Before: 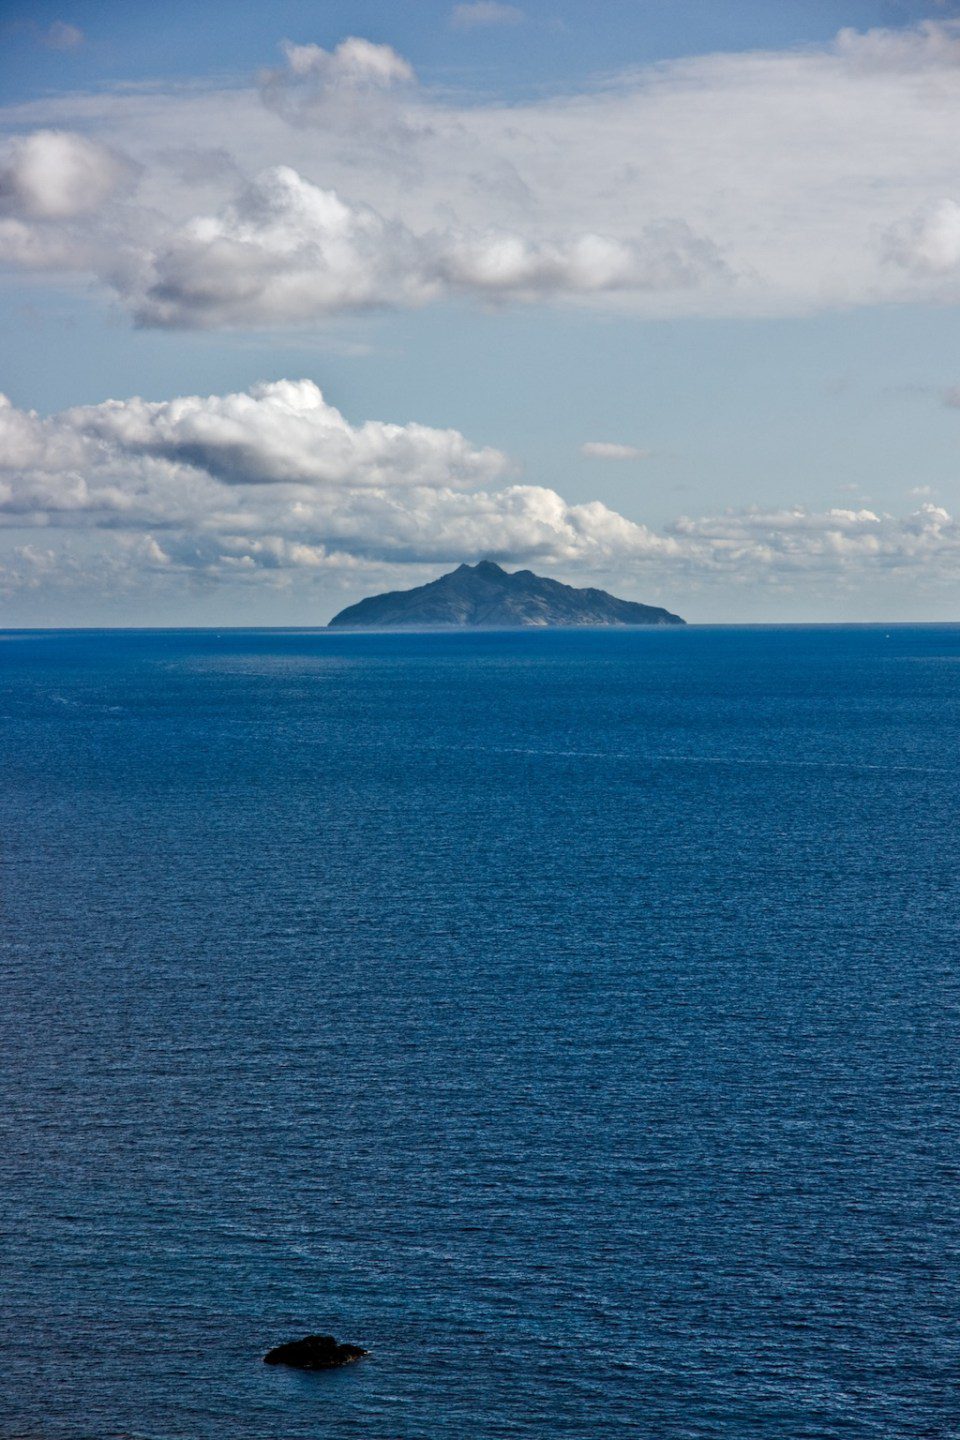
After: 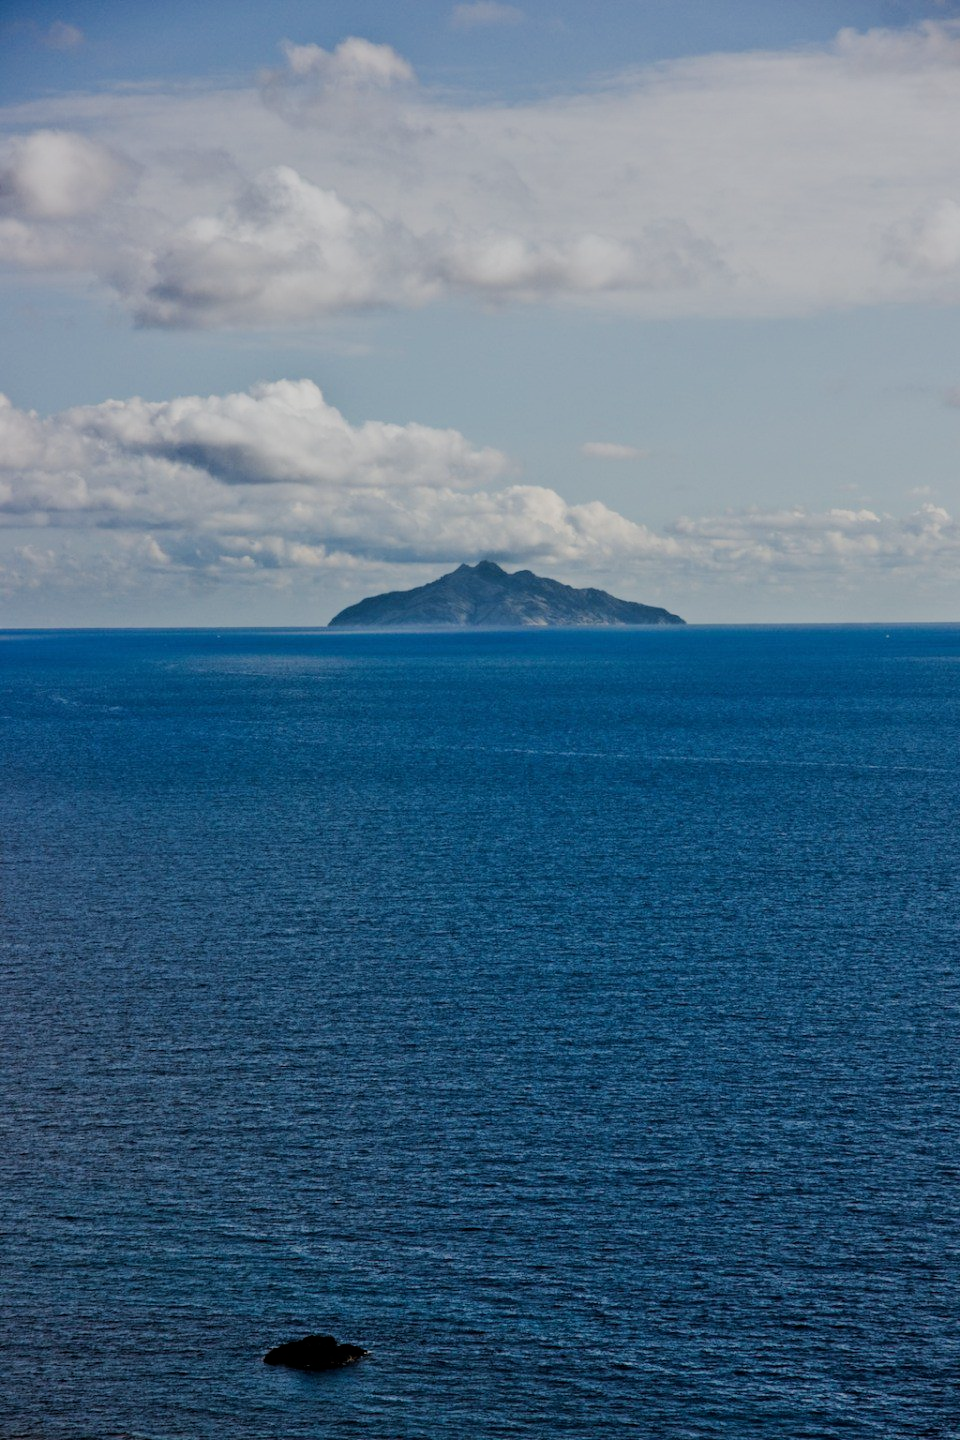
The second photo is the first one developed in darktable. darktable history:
filmic rgb: black relative exposure -6.98 EV, white relative exposure 5.63 EV, hardness 2.86
tone equalizer: on, module defaults
